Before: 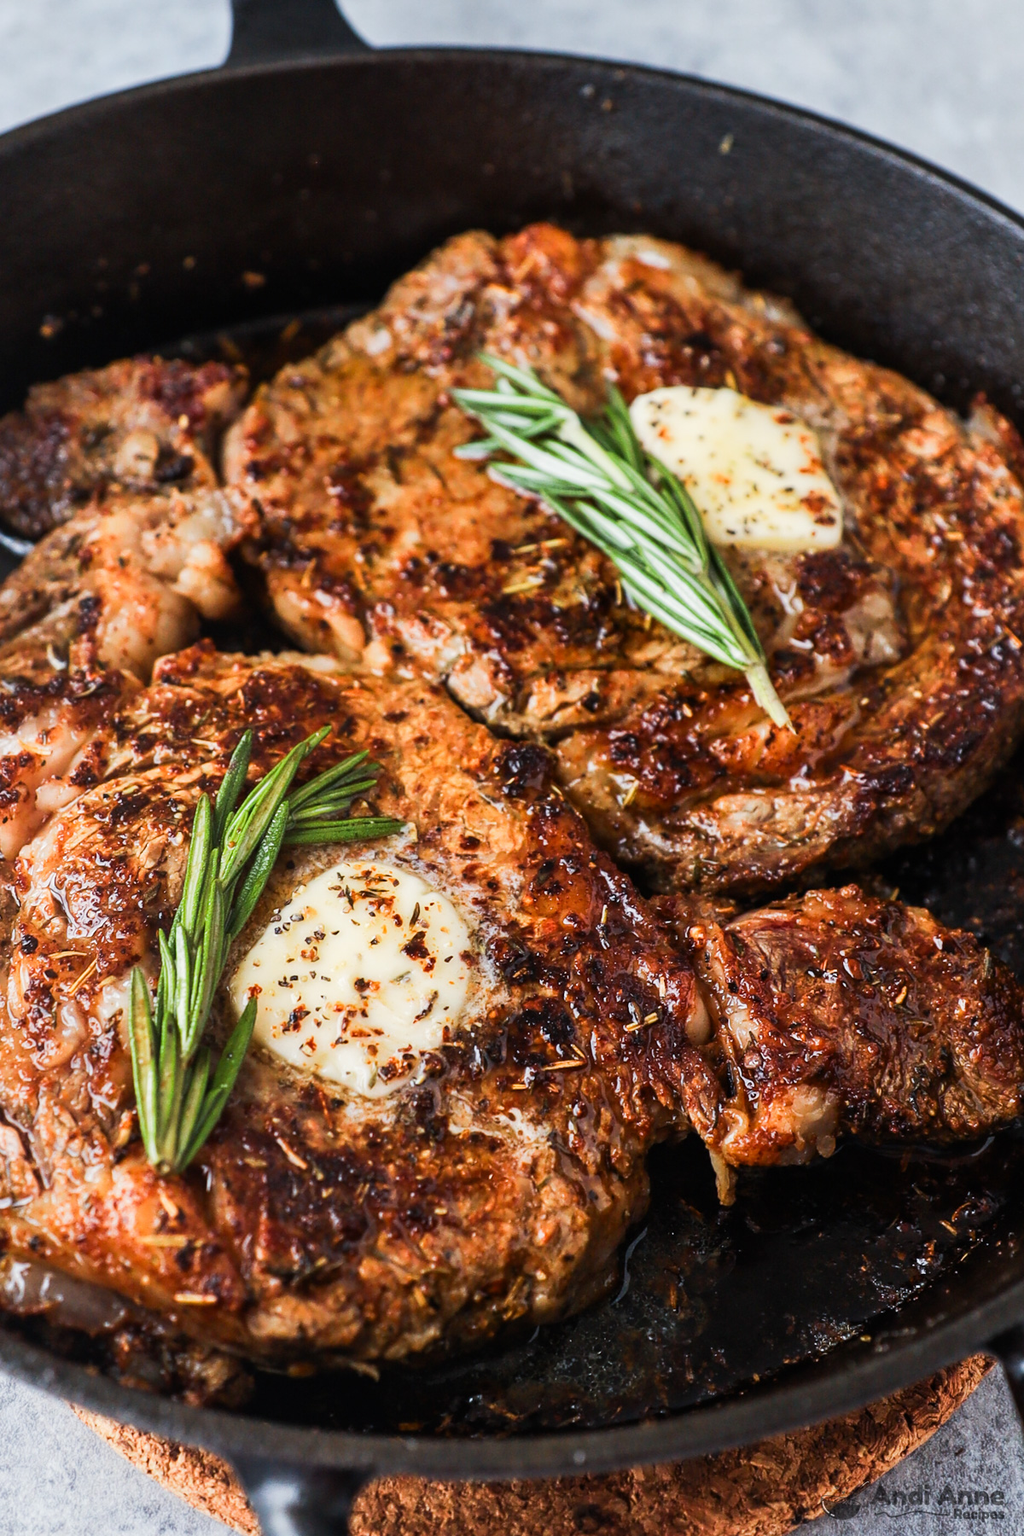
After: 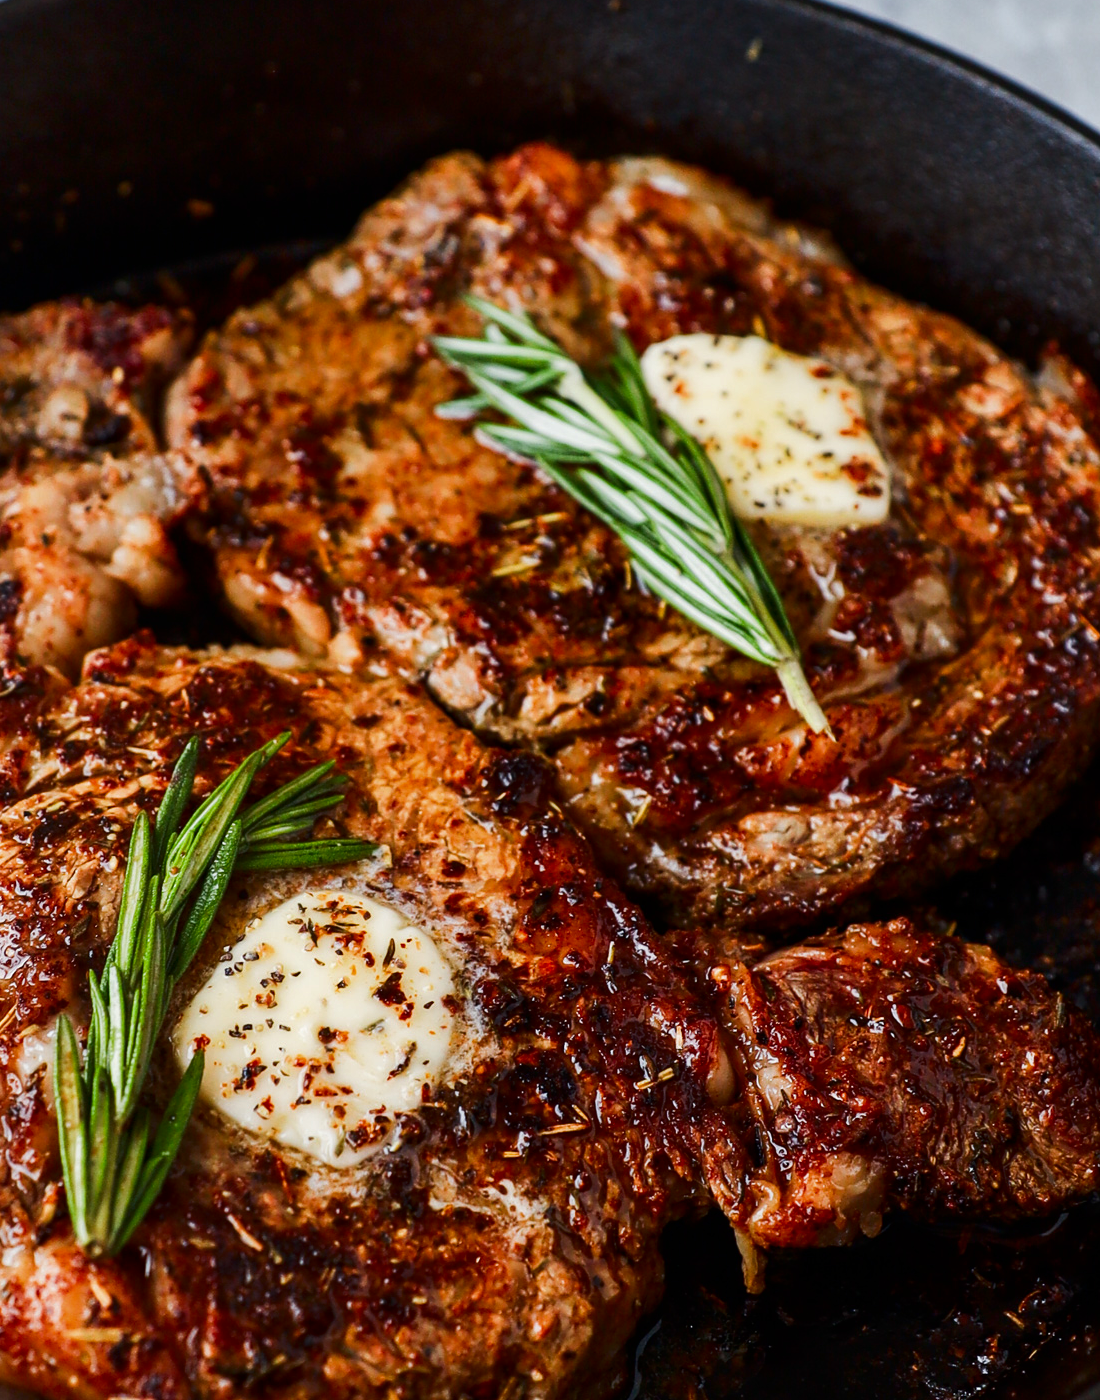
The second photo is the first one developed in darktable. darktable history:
crop: left 8.155%, top 6.611%, bottom 15.385%
contrast brightness saturation: brightness -0.2, saturation 0.08
